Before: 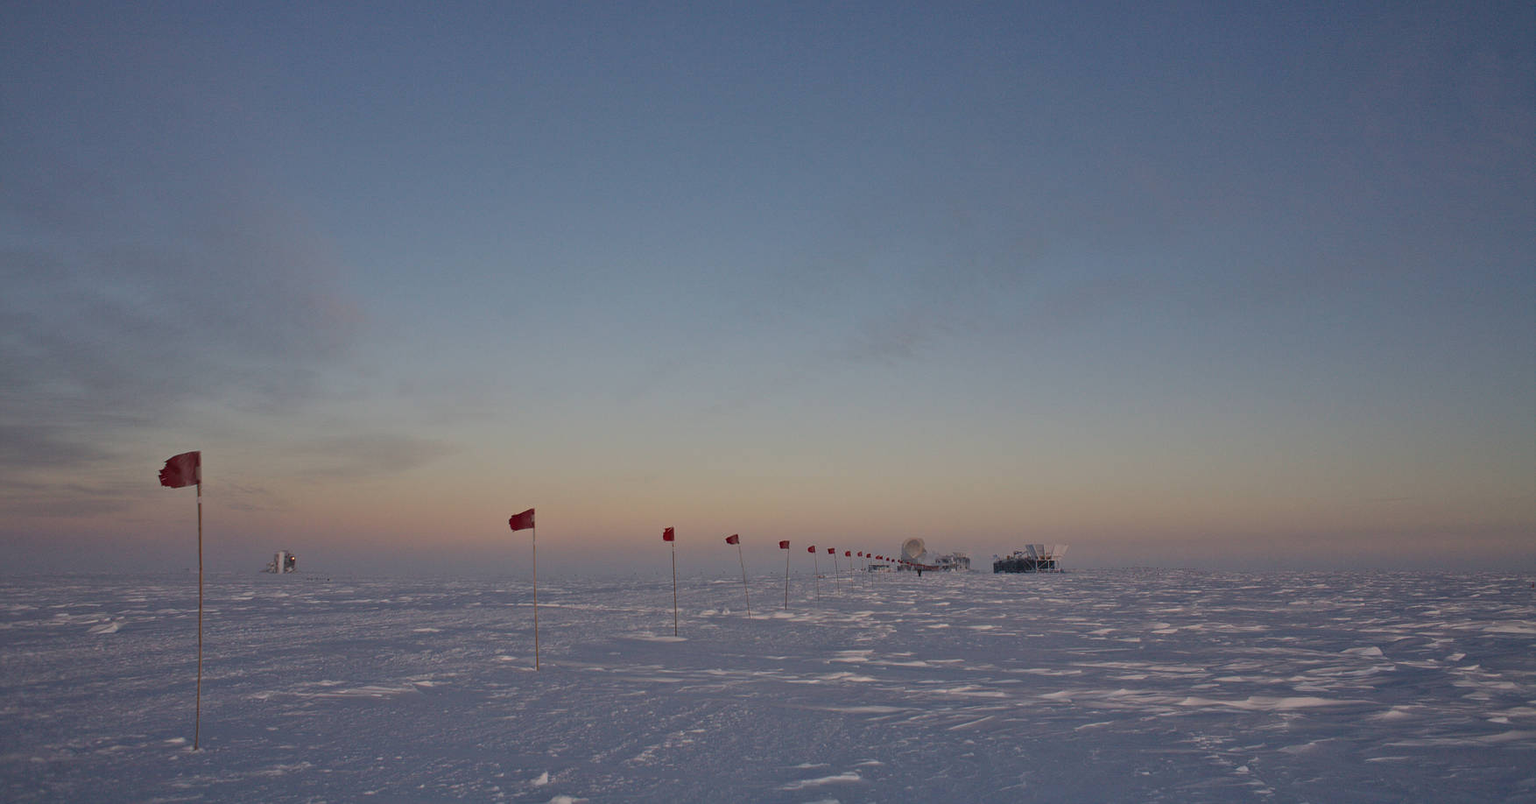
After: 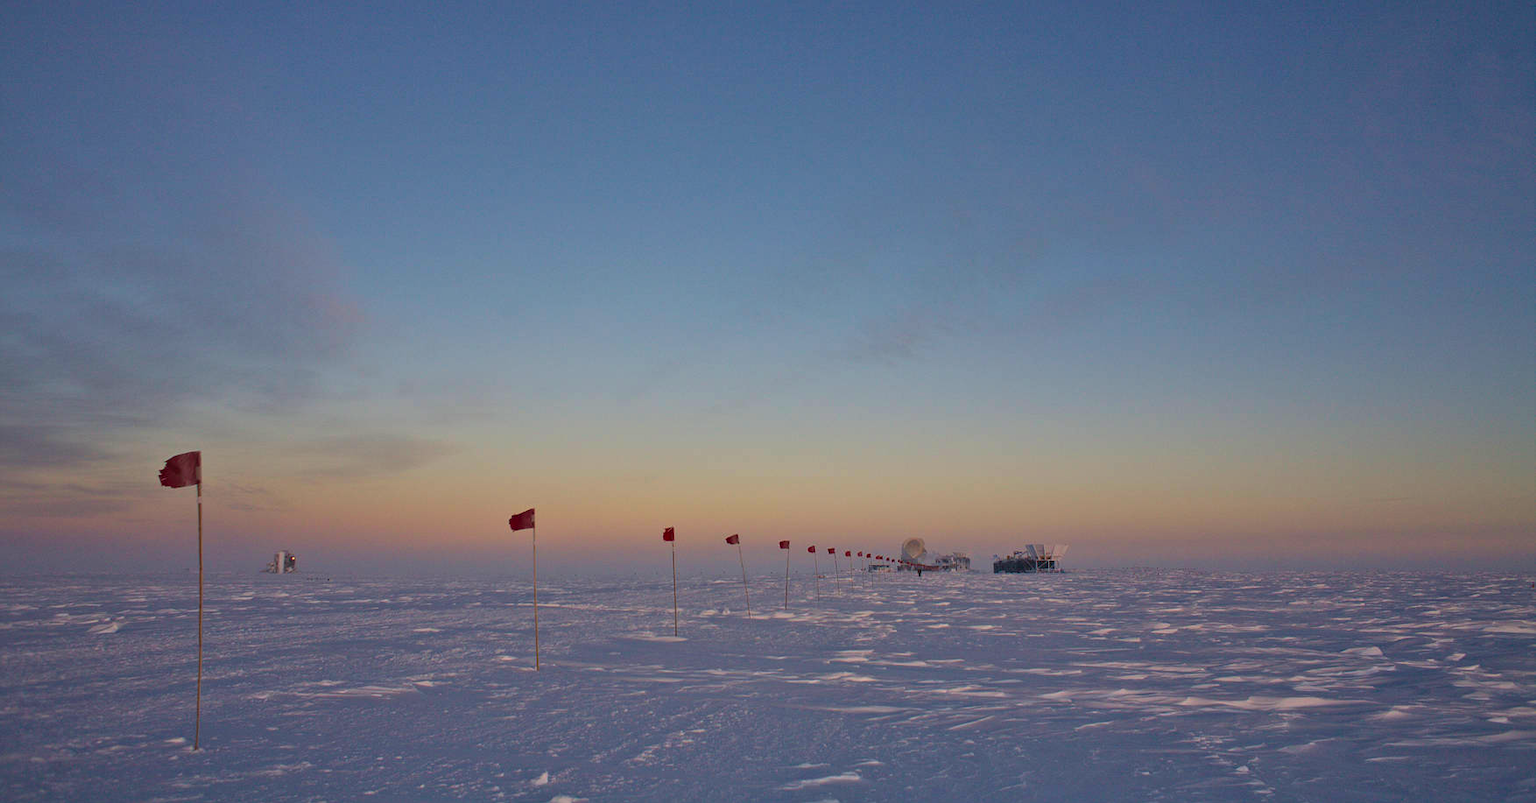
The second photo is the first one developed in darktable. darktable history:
velvia: on, module defaults
color balance rgb: highlights gain › luminance 14.801%, perceptual saturation grading › global saturation 16.046%, global vibrance 20%
